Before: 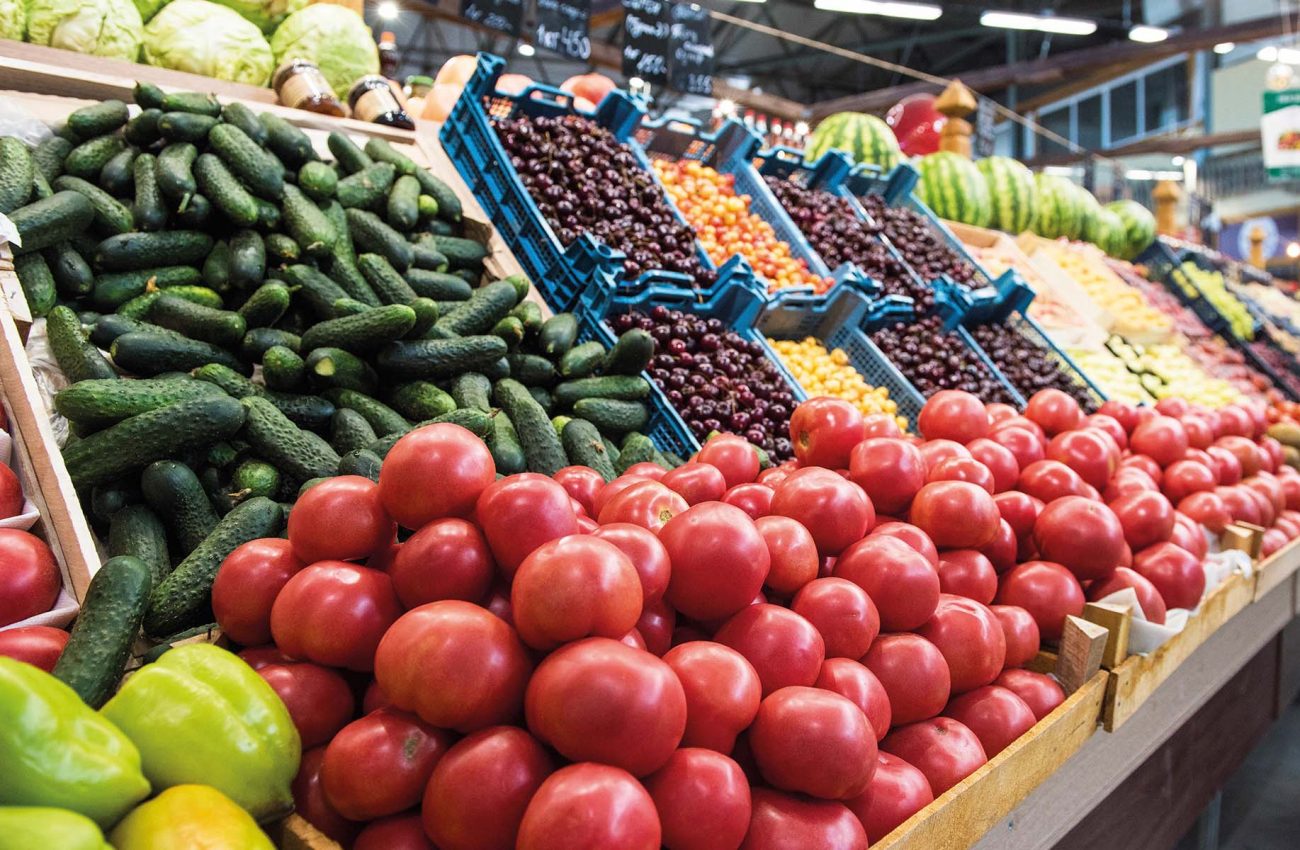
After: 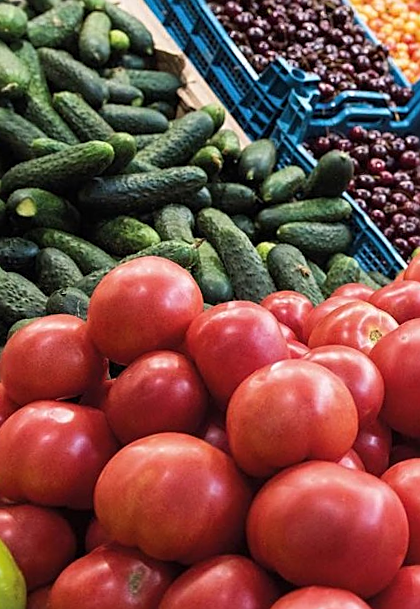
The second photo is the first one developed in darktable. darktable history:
crop and rotate: left 21.77%, top 18.528%, right 44.676%, bottom 2.997%
rotate and perspective: rotation -3.52°, crop left 0.036, crop right 0.964, crop top 0.081, crop bottom 0.919
sharpen: on, module defaults
